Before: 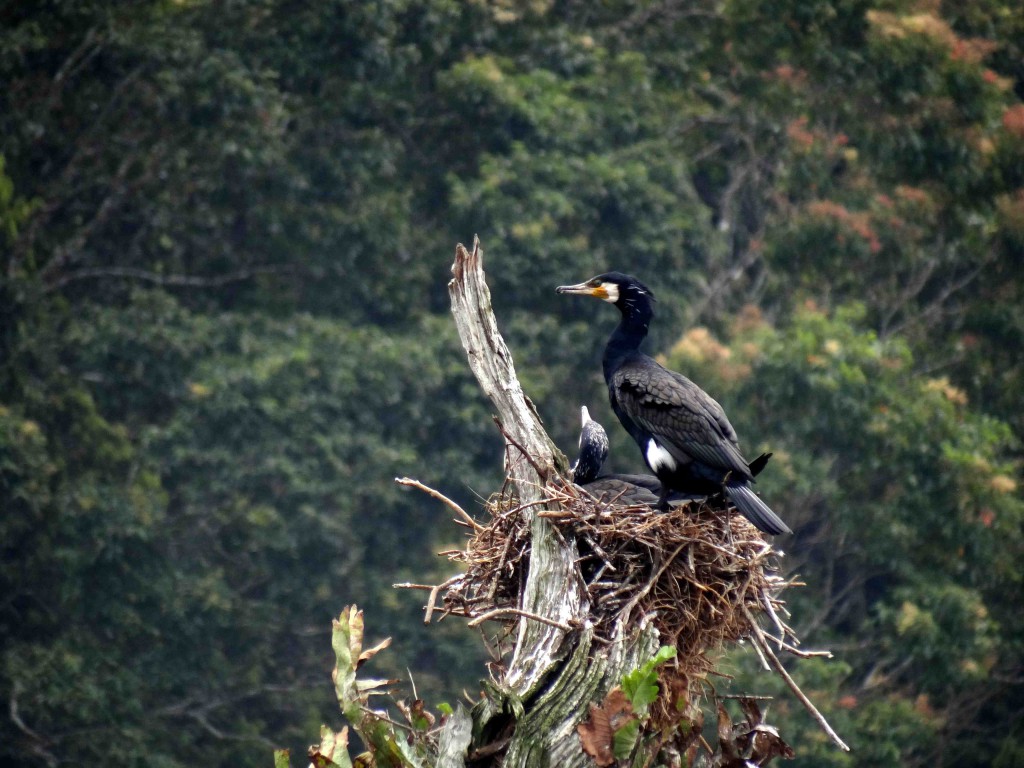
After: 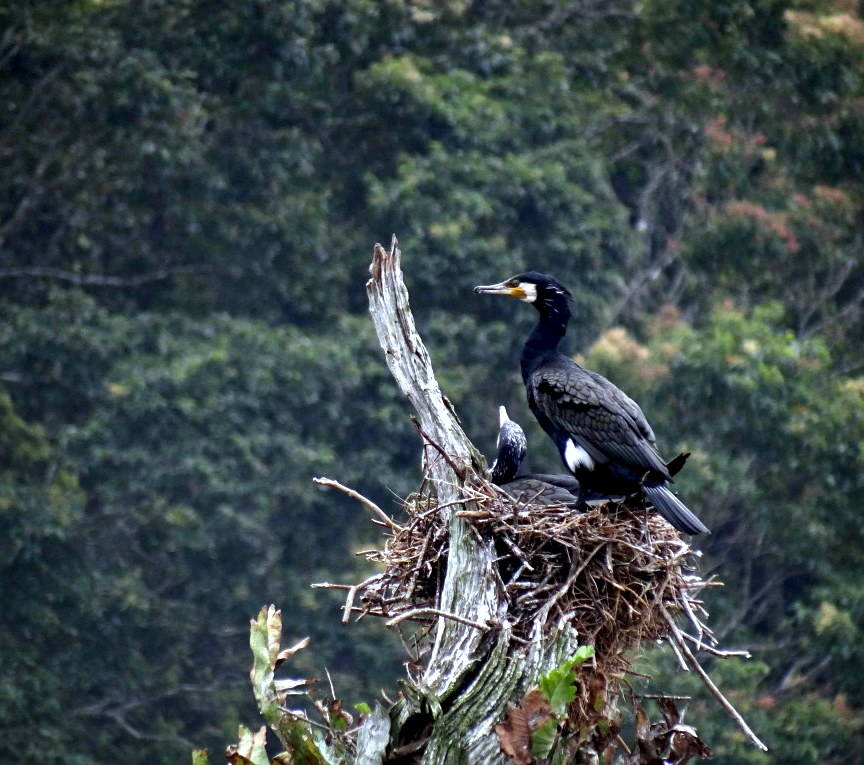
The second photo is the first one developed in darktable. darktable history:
white balance: red 0.926, green 1.003, blue 1.133
sharpen: amount 0.2
contrast equalizer: octaves 7, y [[0.6 ×6], [0.55 ×6], [0 ×6], [0 ×6], [0 ×6]], mix 0.3
crop: left 8.026%, right 7.374%
